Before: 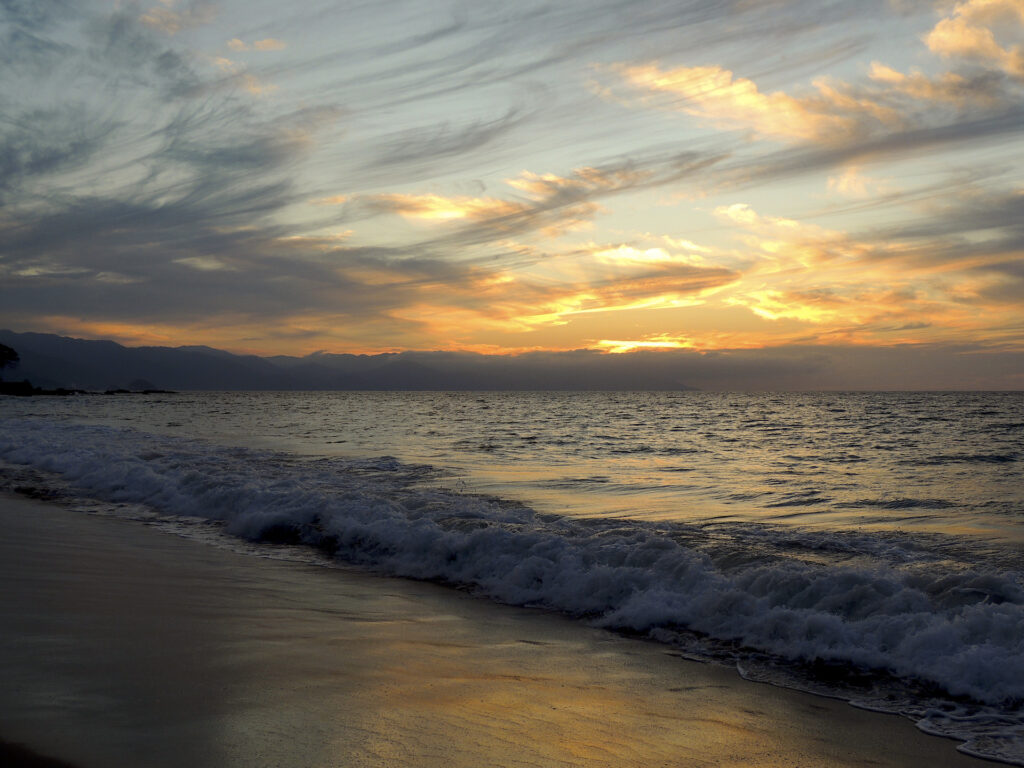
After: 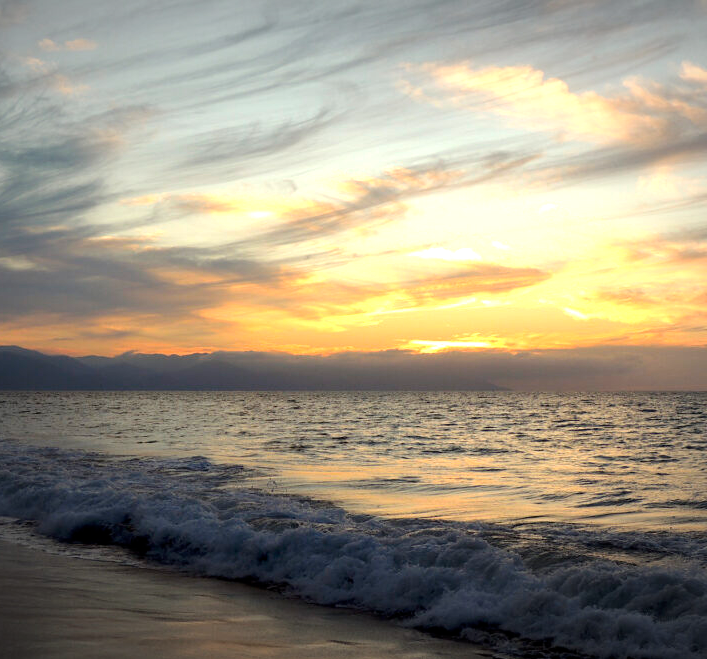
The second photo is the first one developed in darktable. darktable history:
exposure: exposure 0.671 EV, compensate highlight preservation false
vignetting: fall-off radius 100.04%, width/height ratio 1.343
crop: left 18.526%, right 12.368%, bottom 14.113%
